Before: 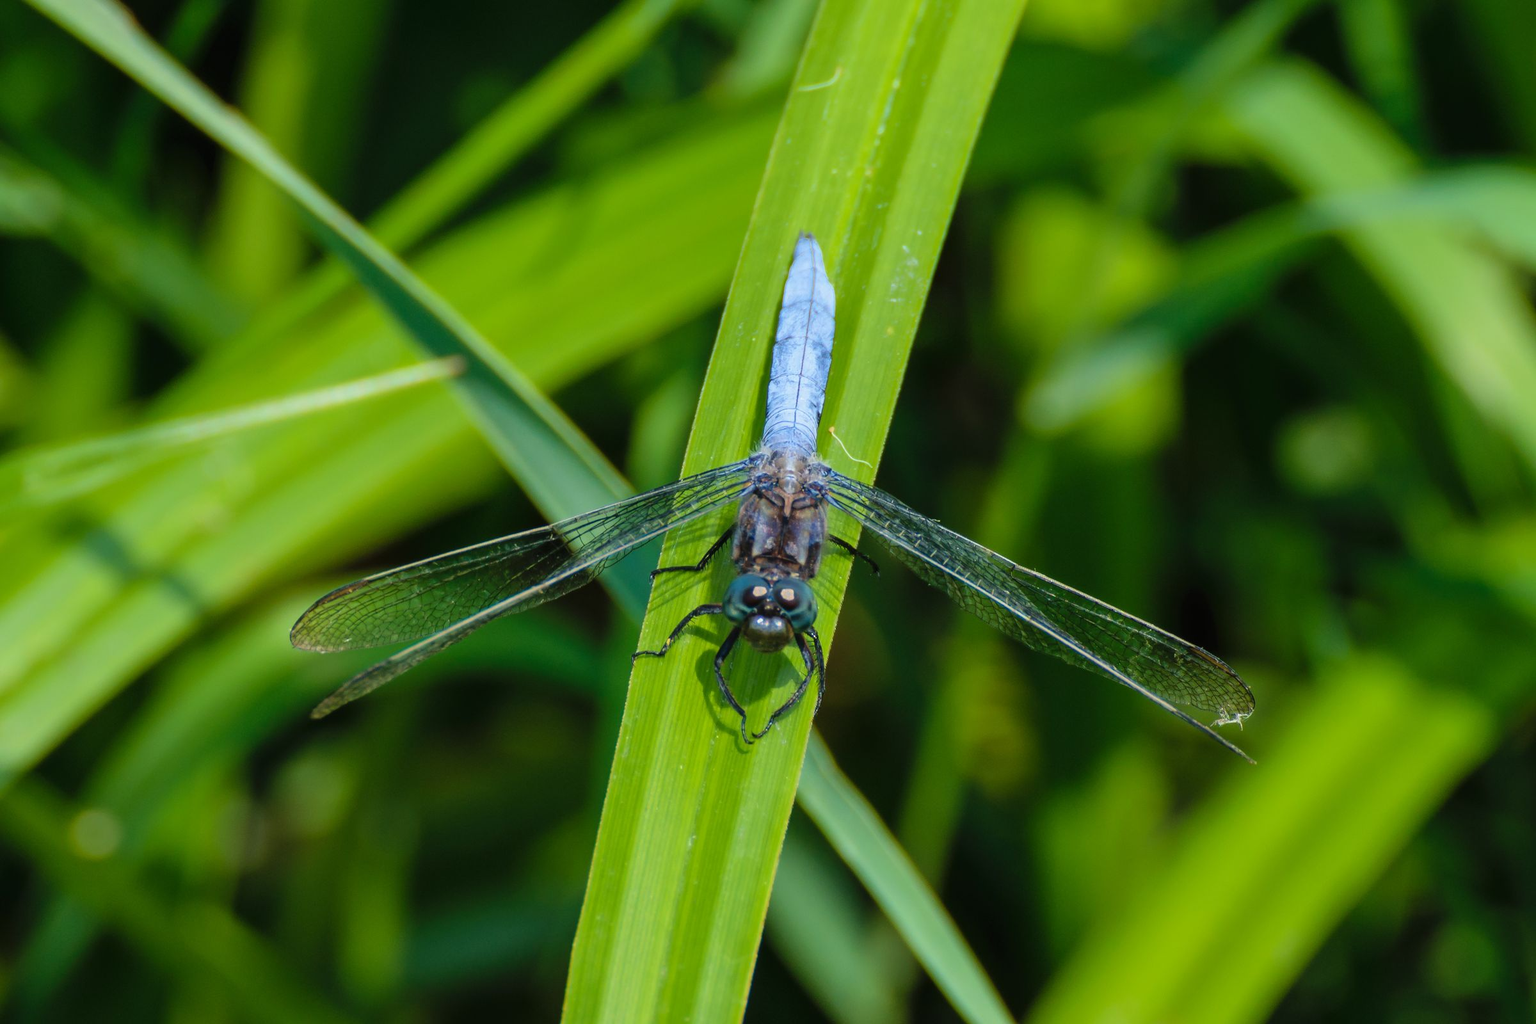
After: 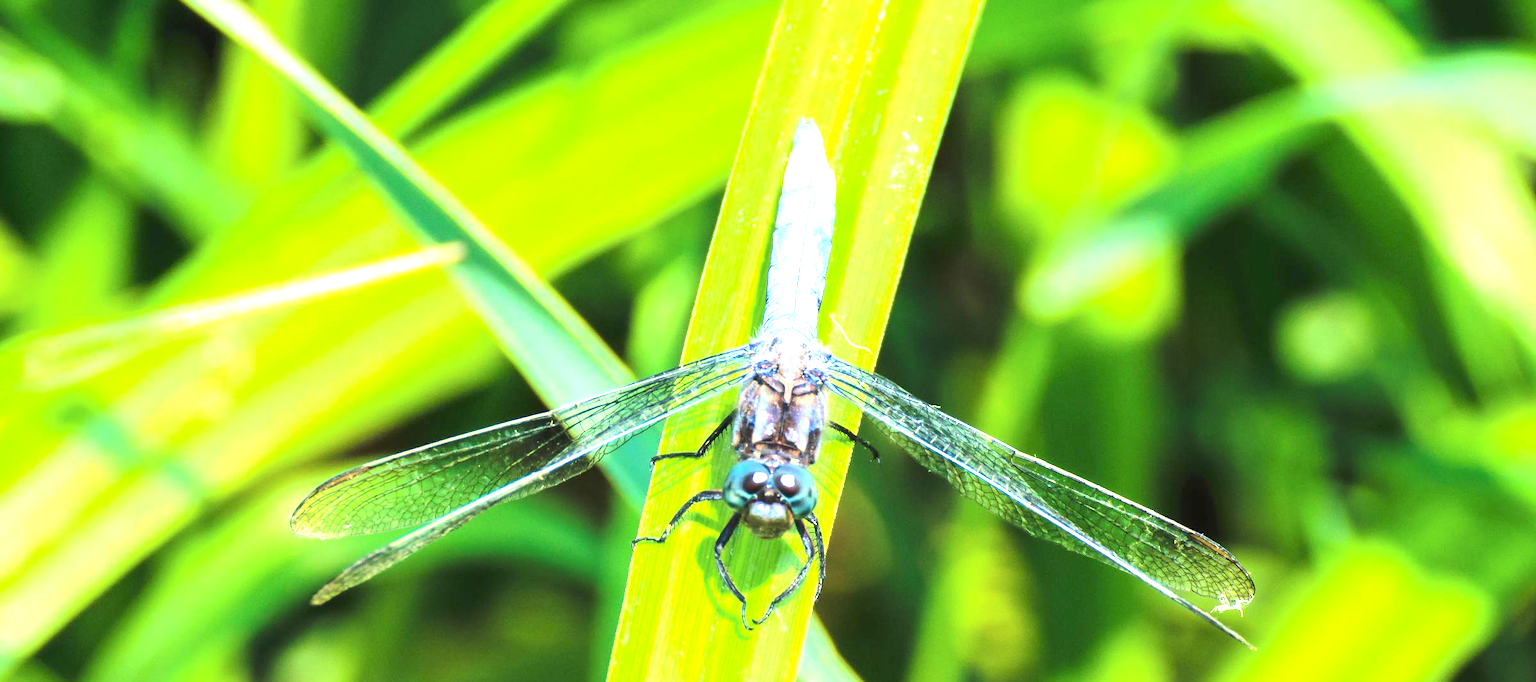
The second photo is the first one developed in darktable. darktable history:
crop: top 11.166%, bottom 22.168%
contrast brightness saturation: contrast 0.15, brightness 0.05
exposure: exposure 2.25 EV, compensate highlight preservation false
